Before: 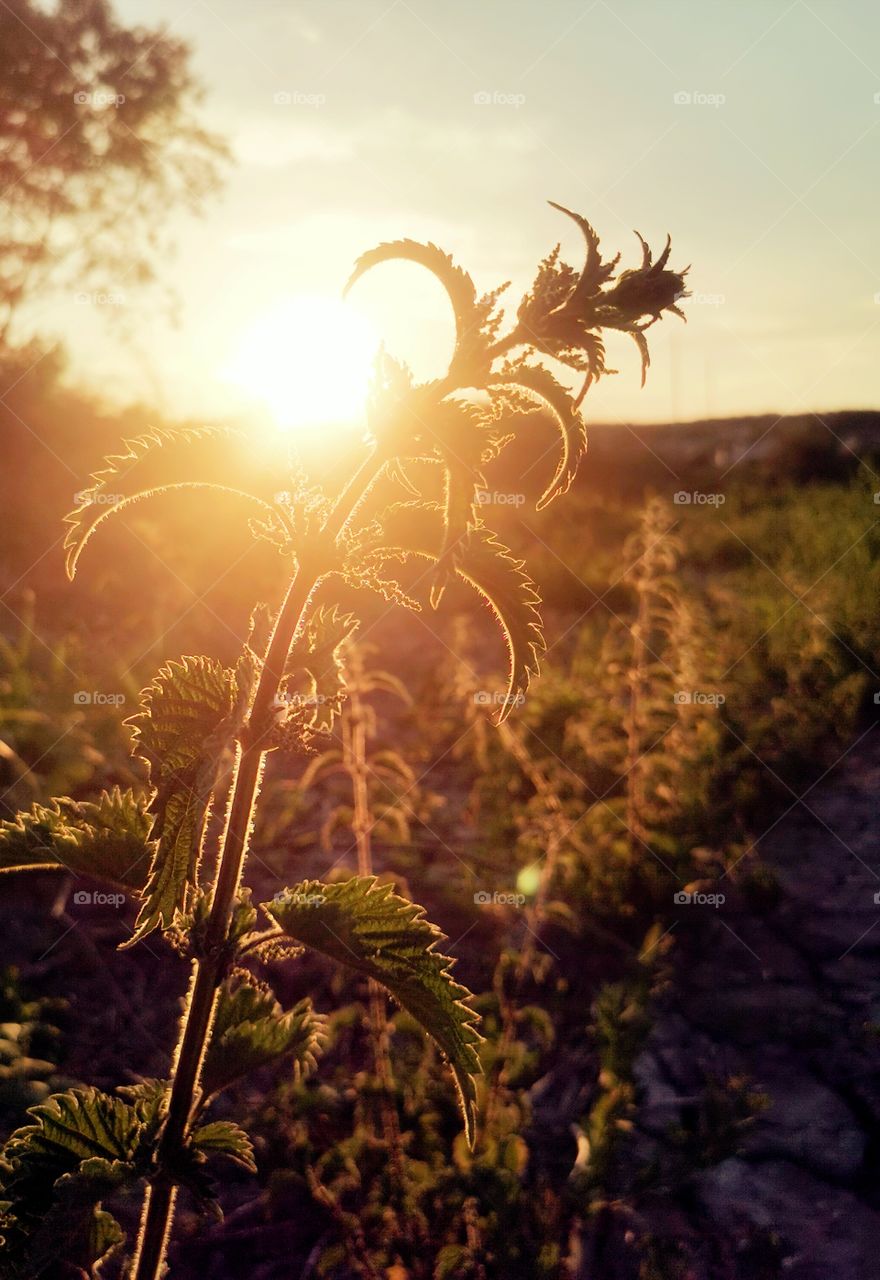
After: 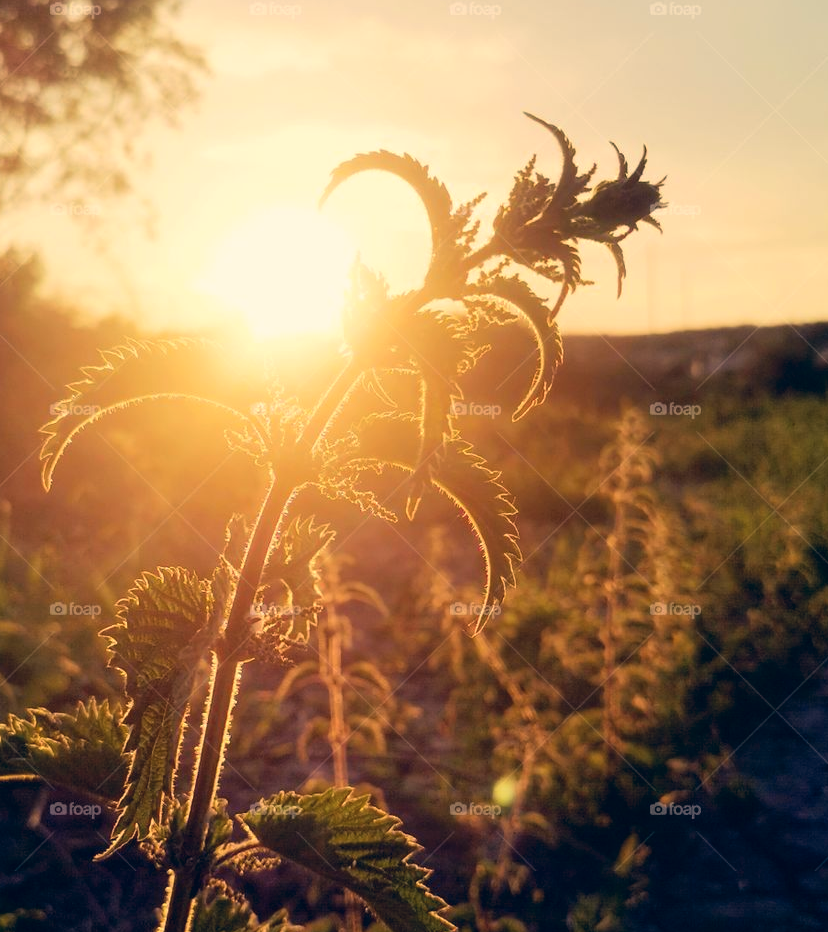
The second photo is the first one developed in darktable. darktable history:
crop: left 2.826%, top 6.993%, right 3.003%, bottom 20.173%
color correction: highlights a* 10.32, highlights b* 14.58, shadows a* -10.26, shadows b* -14.81
